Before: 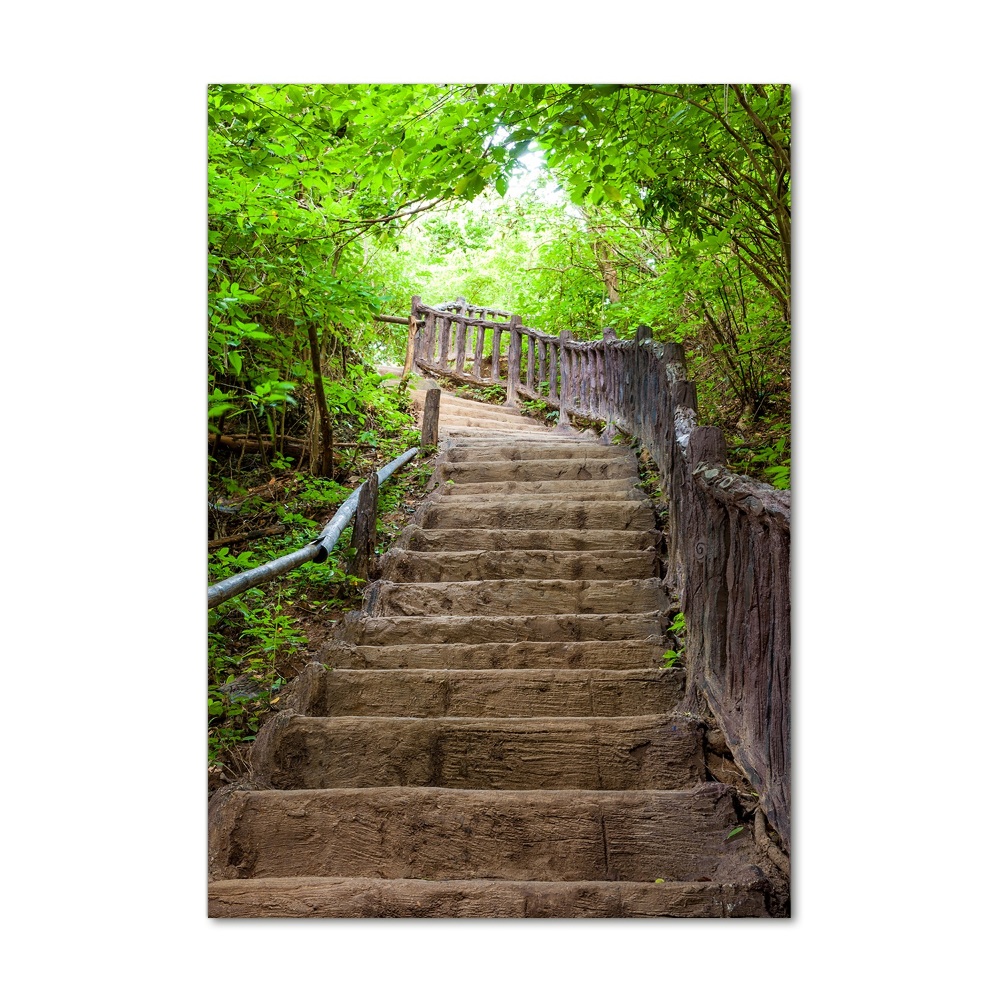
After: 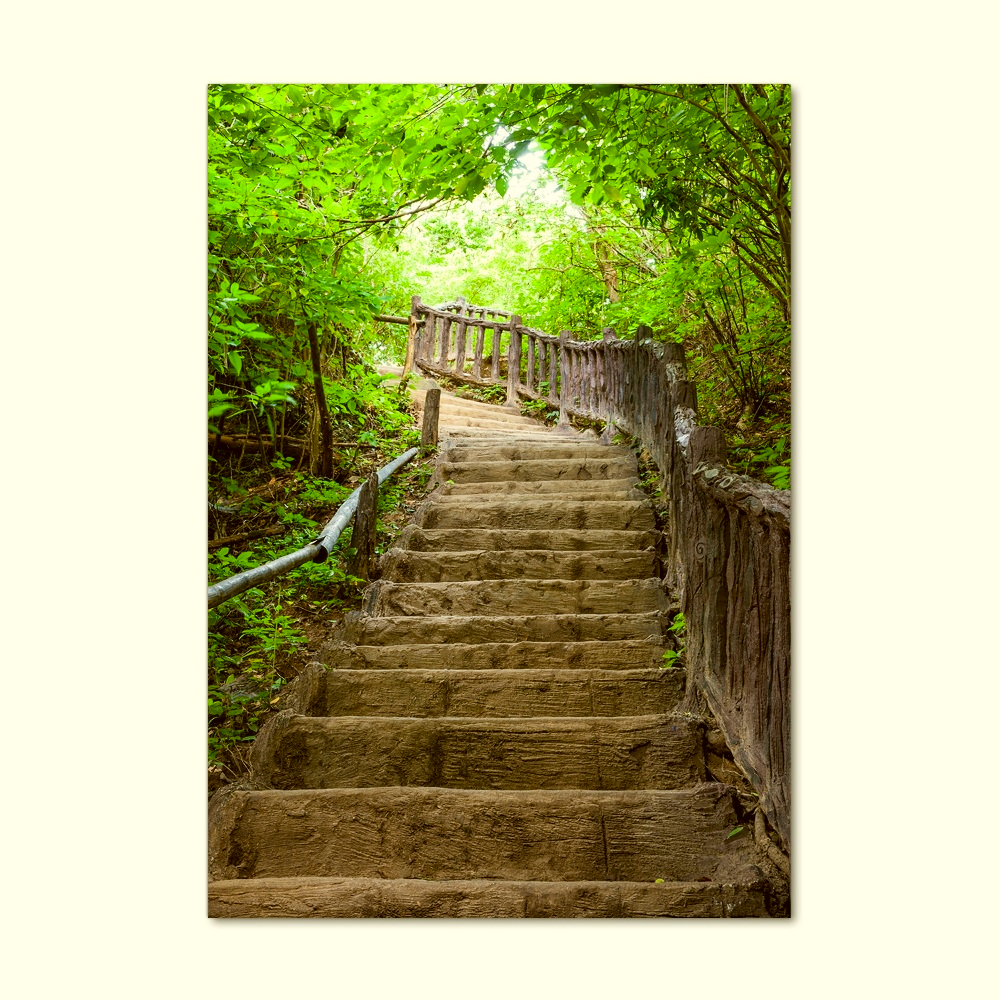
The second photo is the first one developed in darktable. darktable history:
contrast brightness saturation: contrast 0.101, brightness 0.016, saturation 0.016
color correction: highlights a* -1.79, highlights b* 10.59, shadows a* 0.392, shadows b* 19.38
